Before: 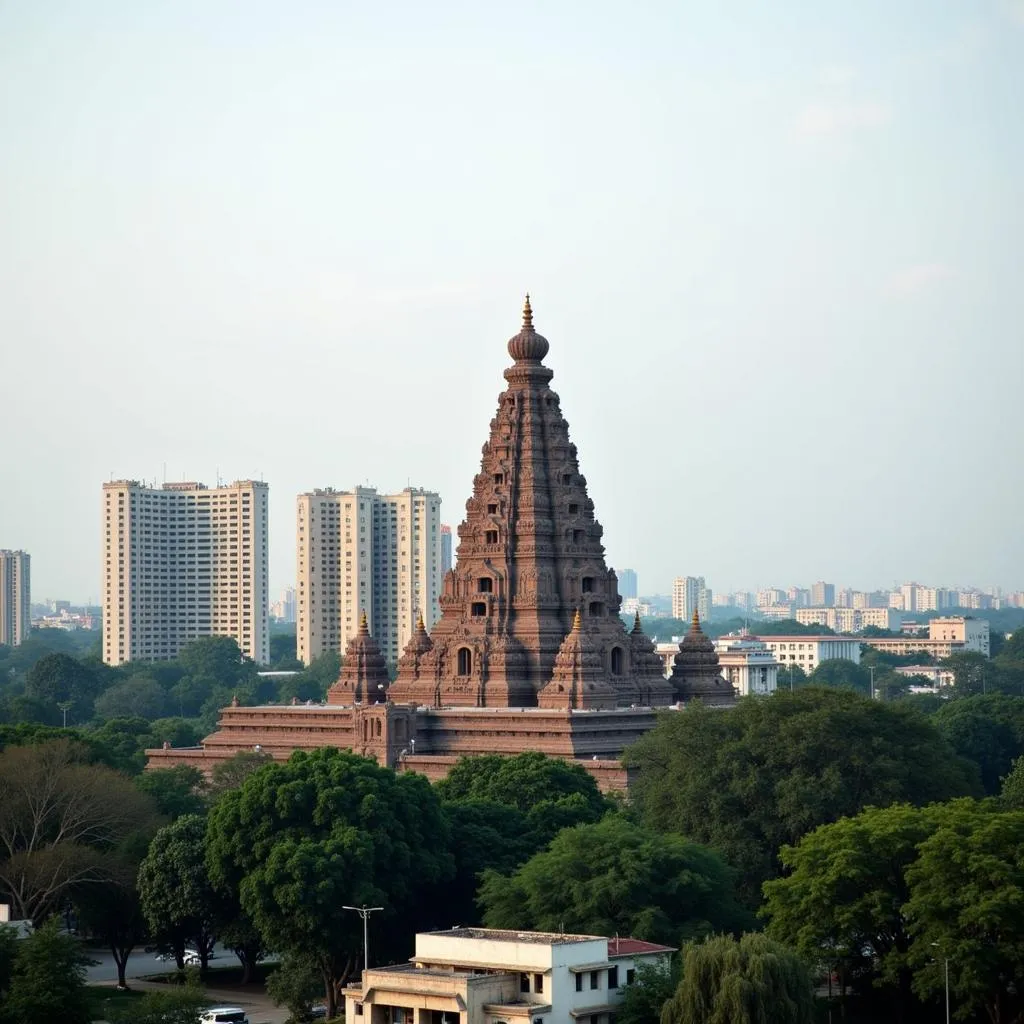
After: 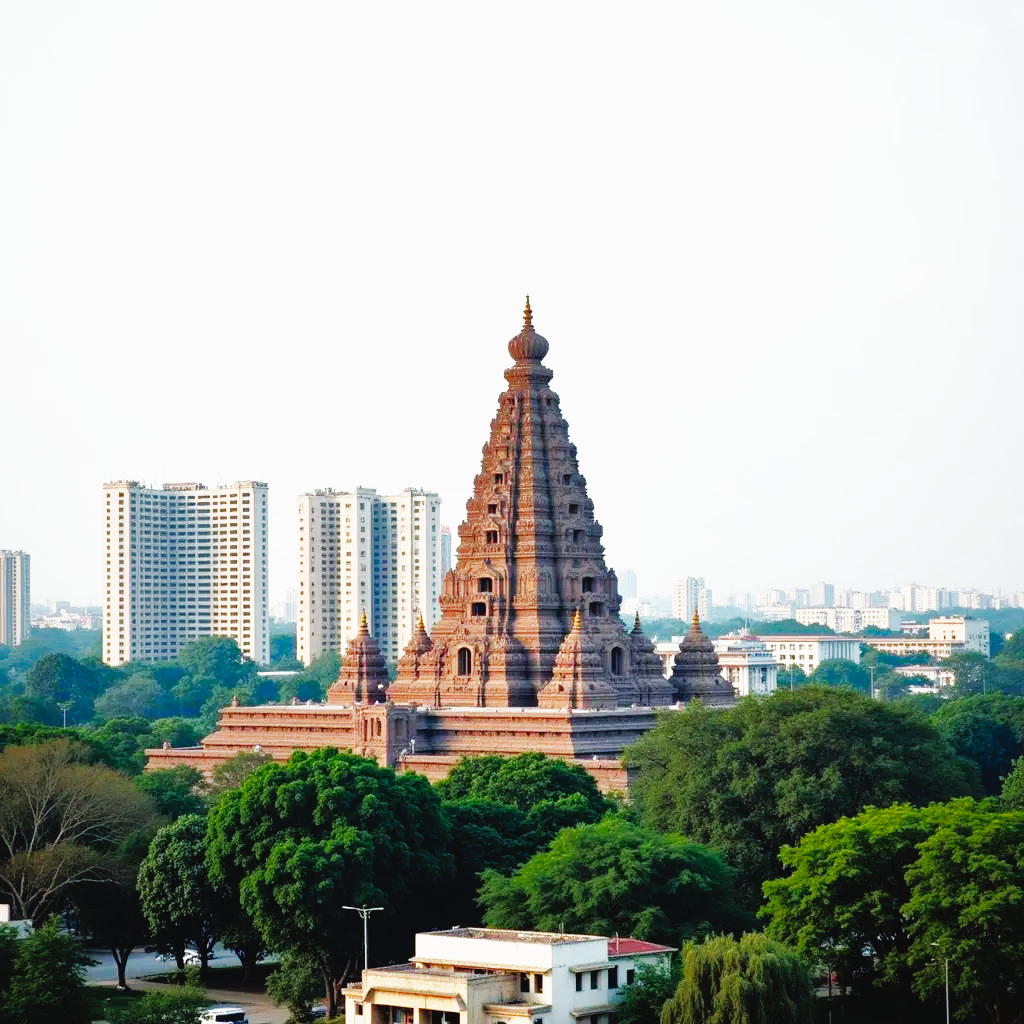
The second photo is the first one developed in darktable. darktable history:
base curve: curves: ch0 [(0, 0) (0.007, 0.004) (0.027, 0.03) (0.046, 0.07) (0.207, 0.54) (0.442, 0.872) (0.673, 0.972) (1, 1)], preserve colors none
tone curve: curves: ch0 [(0, 0.01) (0.037, 0.032) (0.131, 0.108) (0.275, 0.258) (0.483, 0.512) (0.61, 0.661) (0.696, 0.742) (0.792, 0.834) (0.911, 0.936) (0.997, 0.995)]; ch1 [(0, 0) (0.308, 0.29) (0.425, 0.411) (0.503, 0.502) (0.551, 0.563) (0.683, 0.706) (0.746, 0.77) (1, 1)]; ch2 [(0, 0) (0.246, 0.233) (0.36, 0.352) (0.415, 0.415) (0.485, 0.487) (0.502, 0.502) (0.525, 0.523) (0.545, 0.552) (0.587, 0.6) (0.636, 0.652) (0.711, 0.729) (0.845, 0.855) (0.998, 0.977)], preserve colors none
shadows and highlights: shadows 59.62, highlights -60.03
